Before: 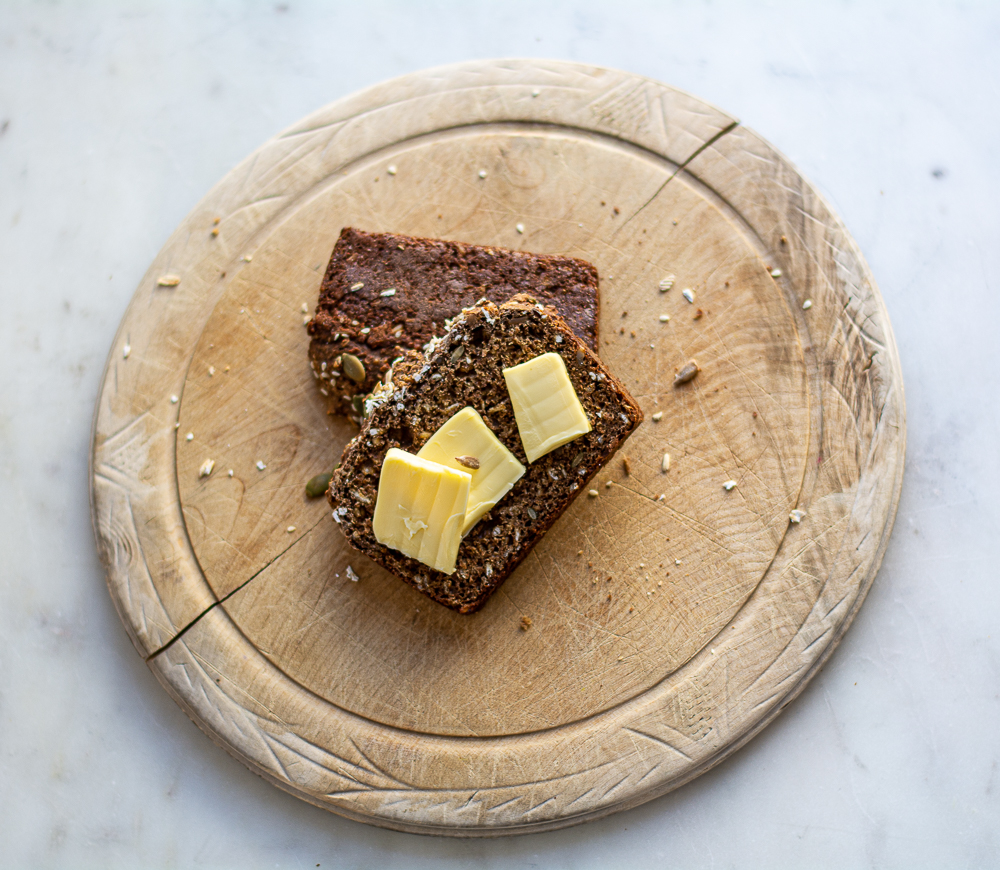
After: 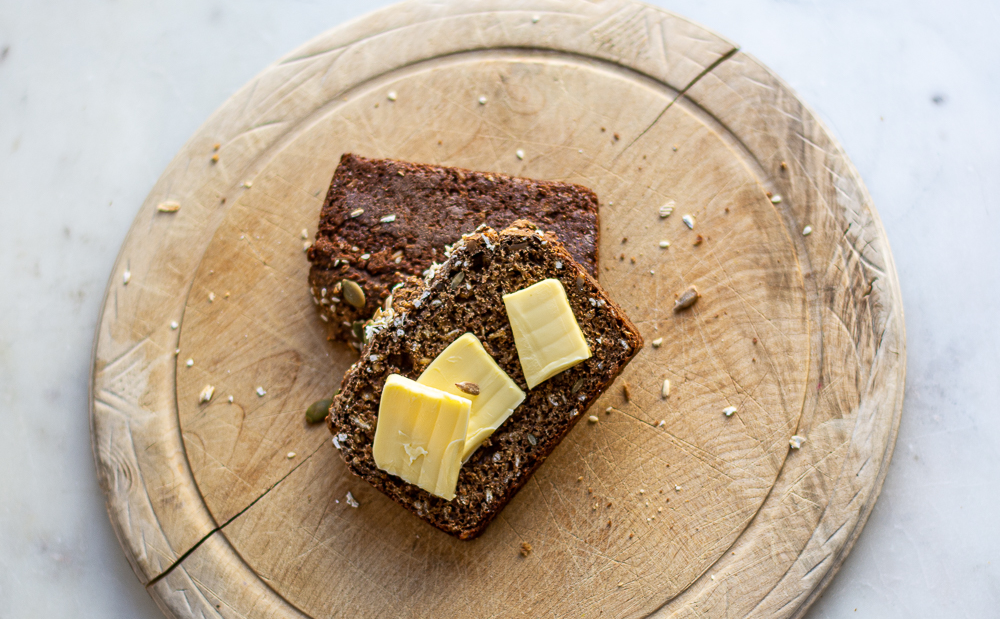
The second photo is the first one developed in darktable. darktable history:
crop and rotate: top 8.607%, bottom 20.236%
